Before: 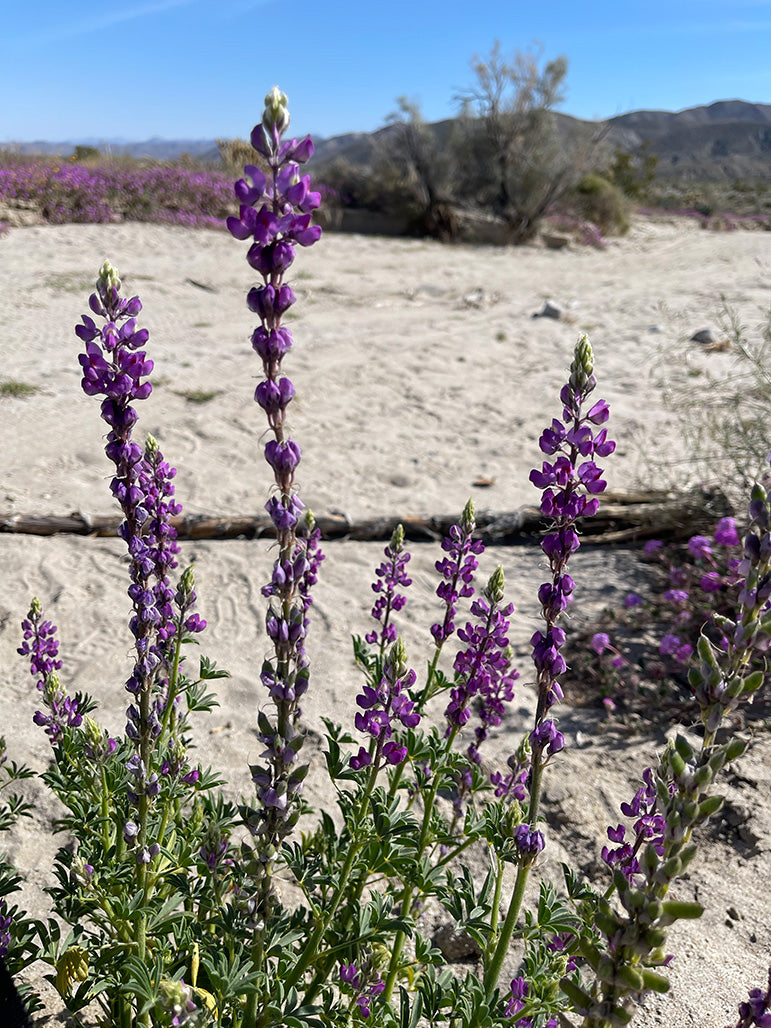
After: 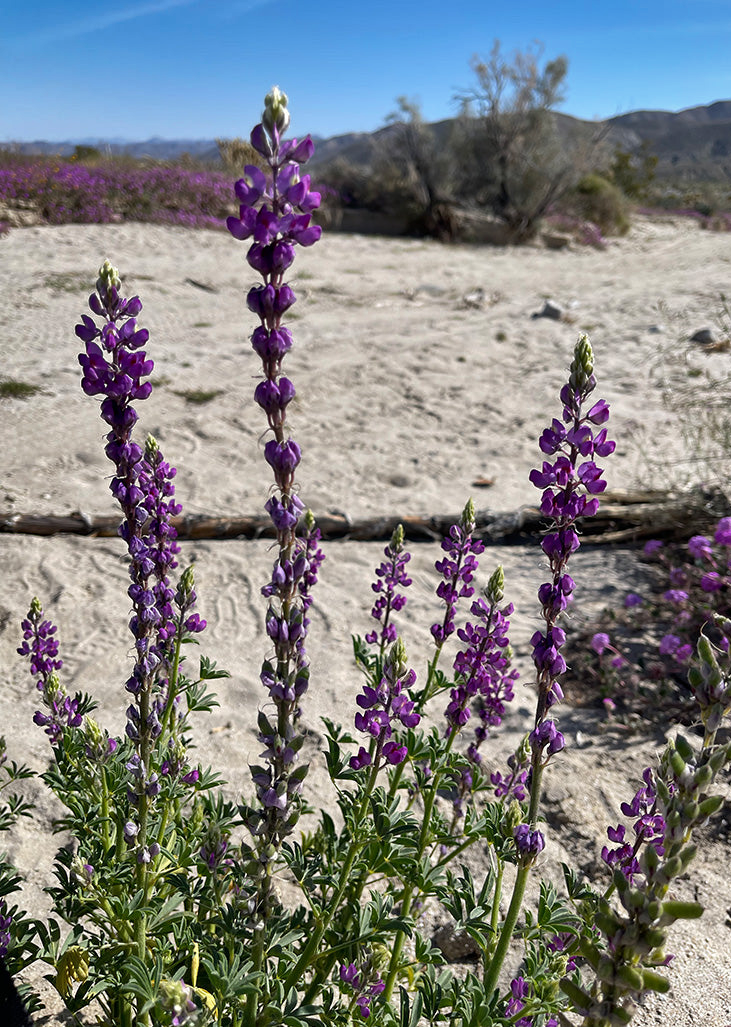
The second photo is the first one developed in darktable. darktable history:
shadows and highlights: shadows 20.81, highlights -81.07, soften with gaussian
crop and rotate: right 5.159%
